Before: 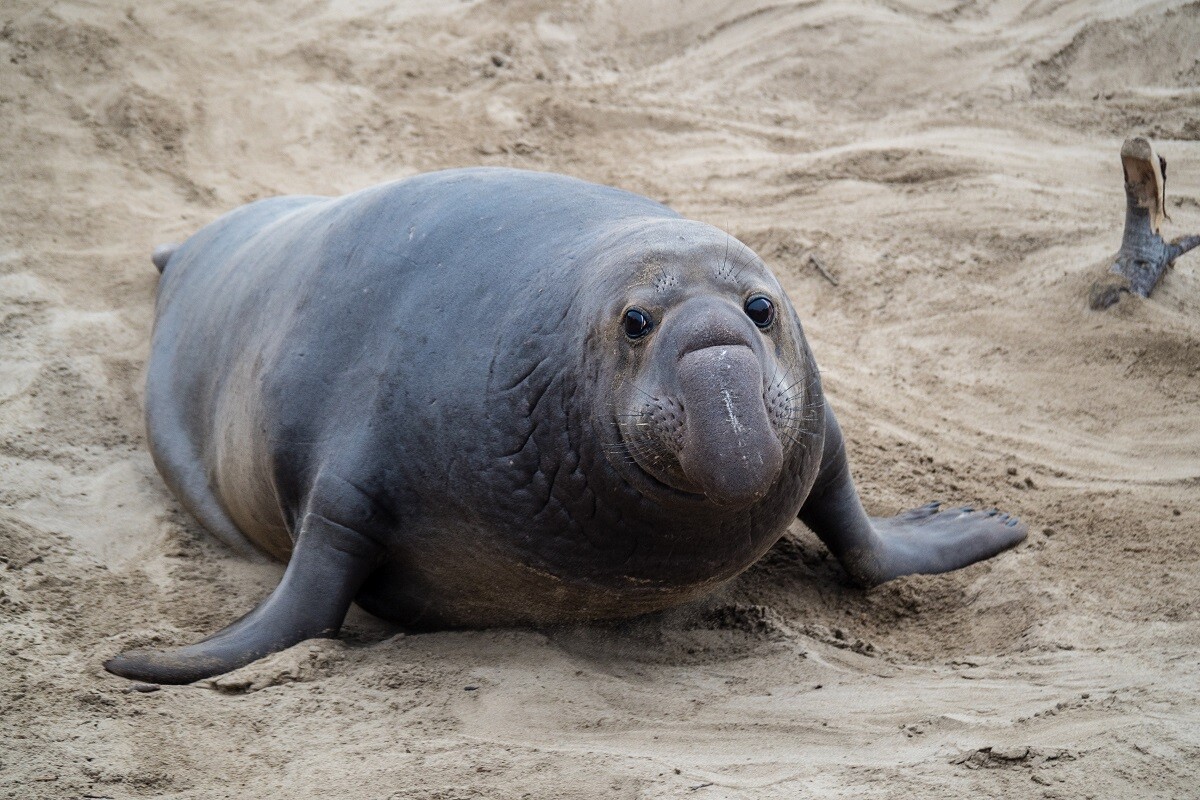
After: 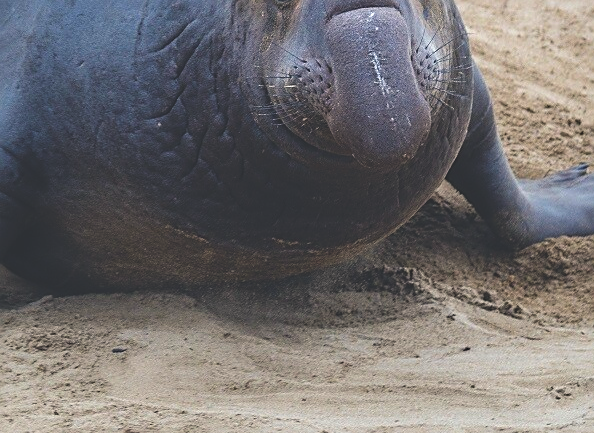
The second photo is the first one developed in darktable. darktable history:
crop: left 29.416%, top 42.254%, right 21.005%, bottom 3.51%
color balance rgb: shadows lift › chroma 4.205%, shadows lift › hue 254.73°, perceptual saturation grading › global saturation 0.107%, global vibrance 59.713%
exposure: black level correction -0.03, compensate highlight preservation false
sharpen: on, module defaults
